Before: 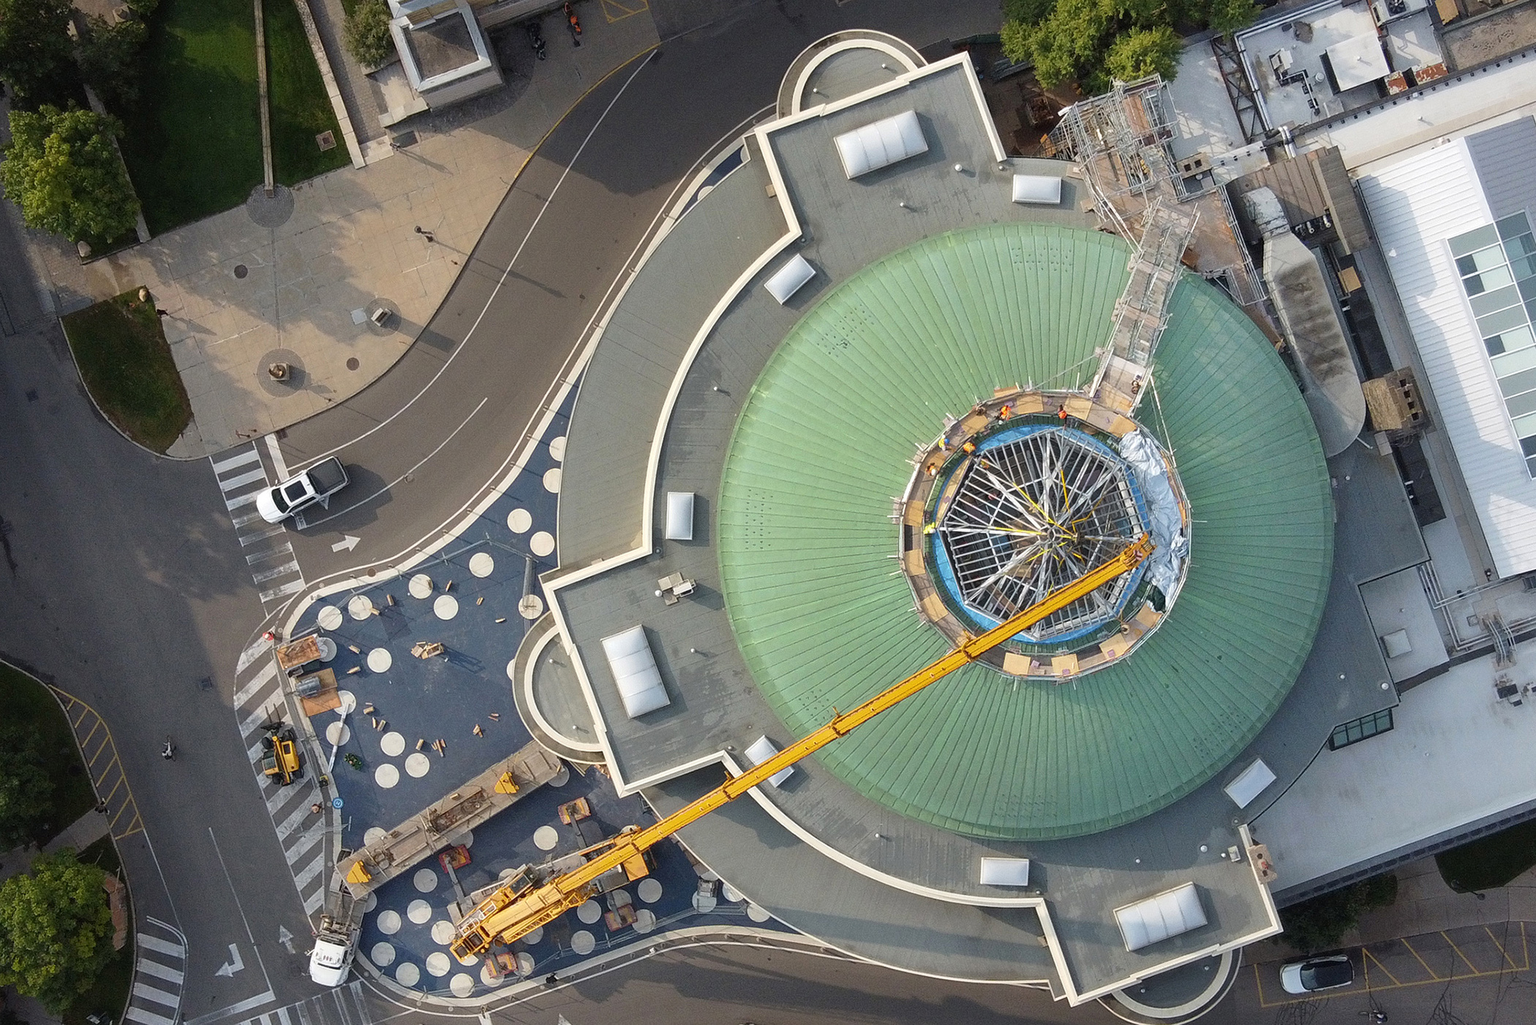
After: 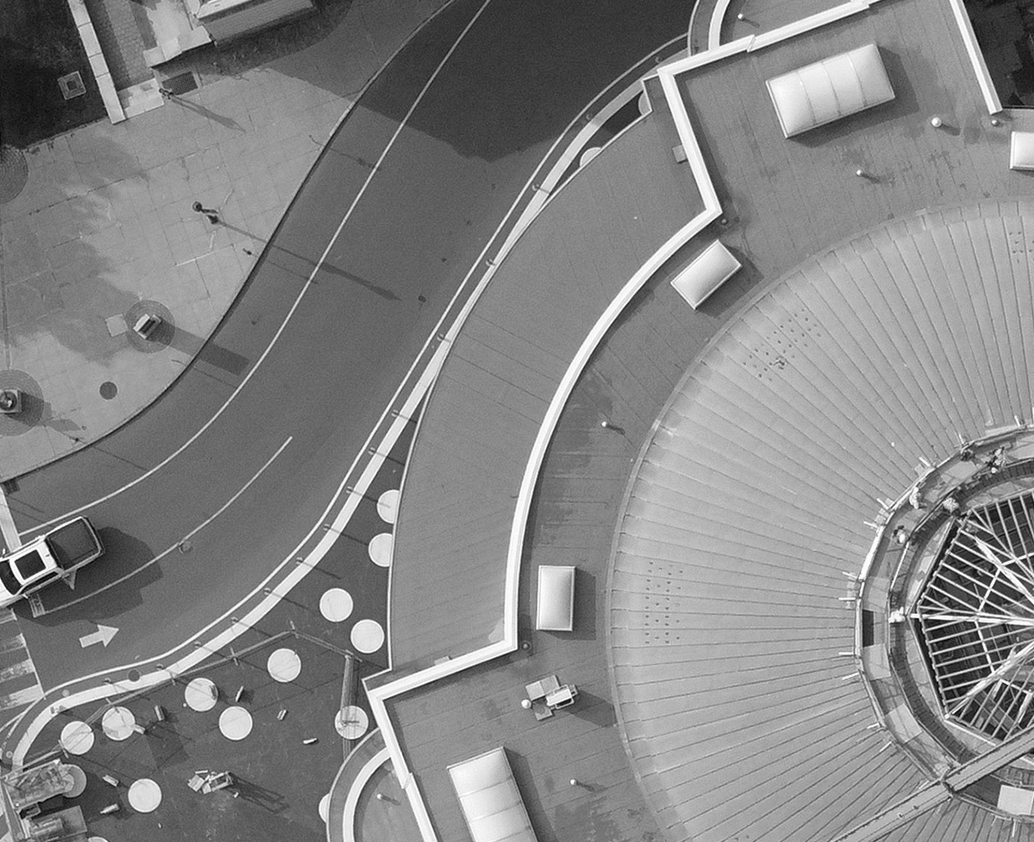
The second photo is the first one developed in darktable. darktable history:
crop: left 17.835%, top 7.675%, right 32.881%, bottom 32.213%
monochrome: a -4.13, b 5.16, size 1
white balance: red 0.982, blue 1.018
